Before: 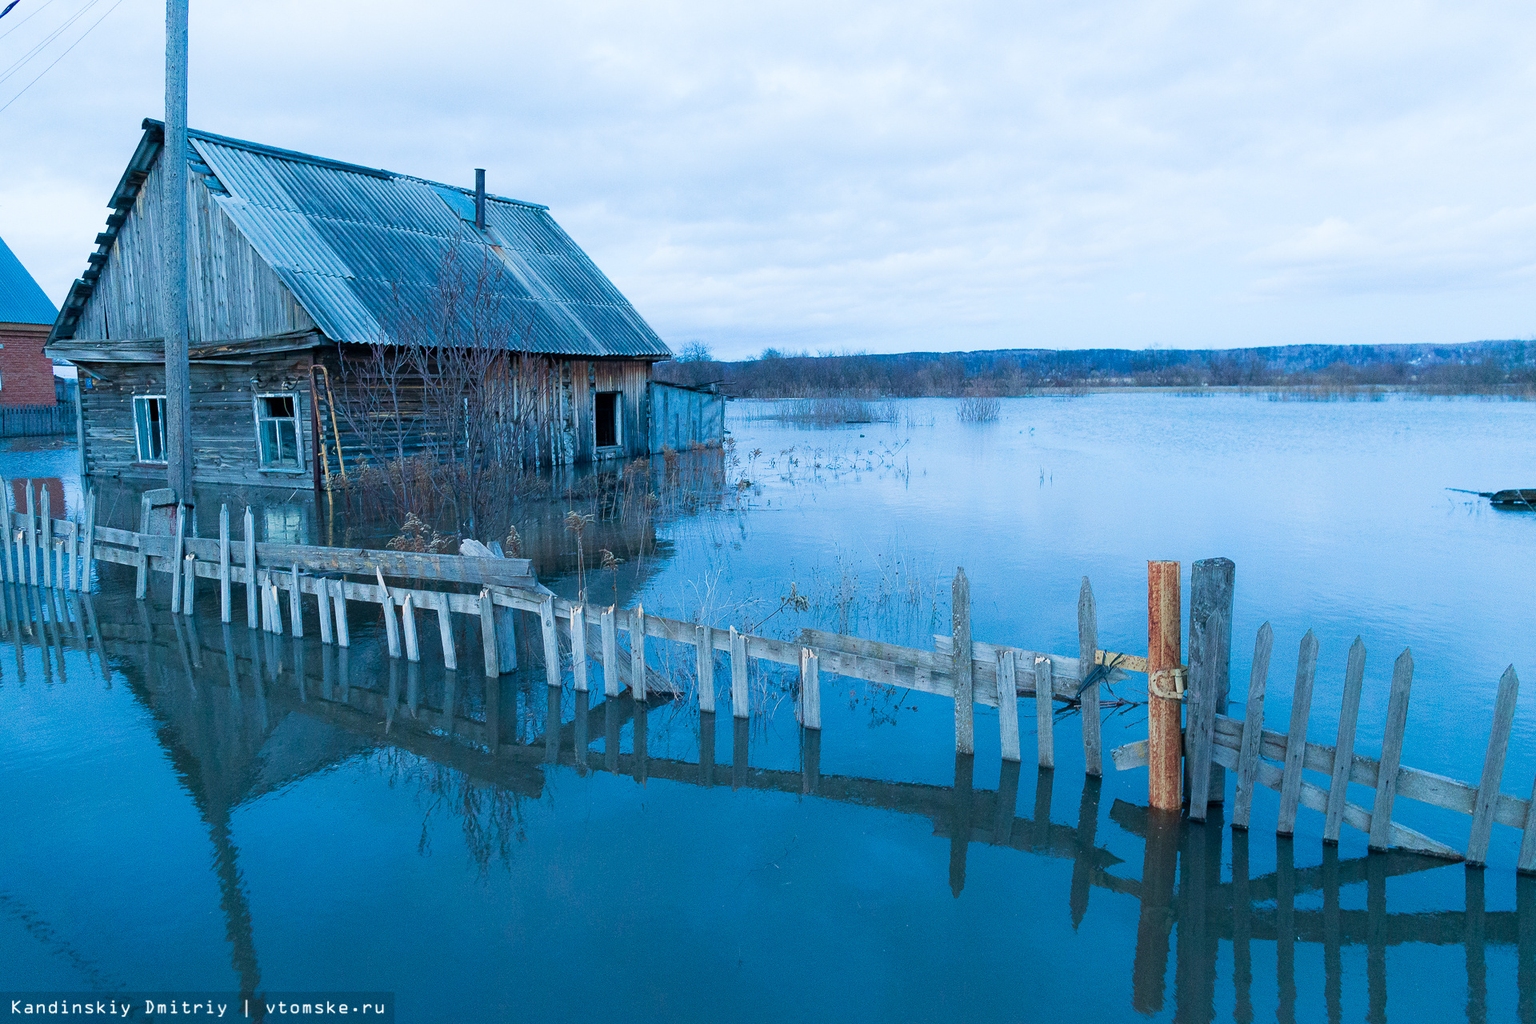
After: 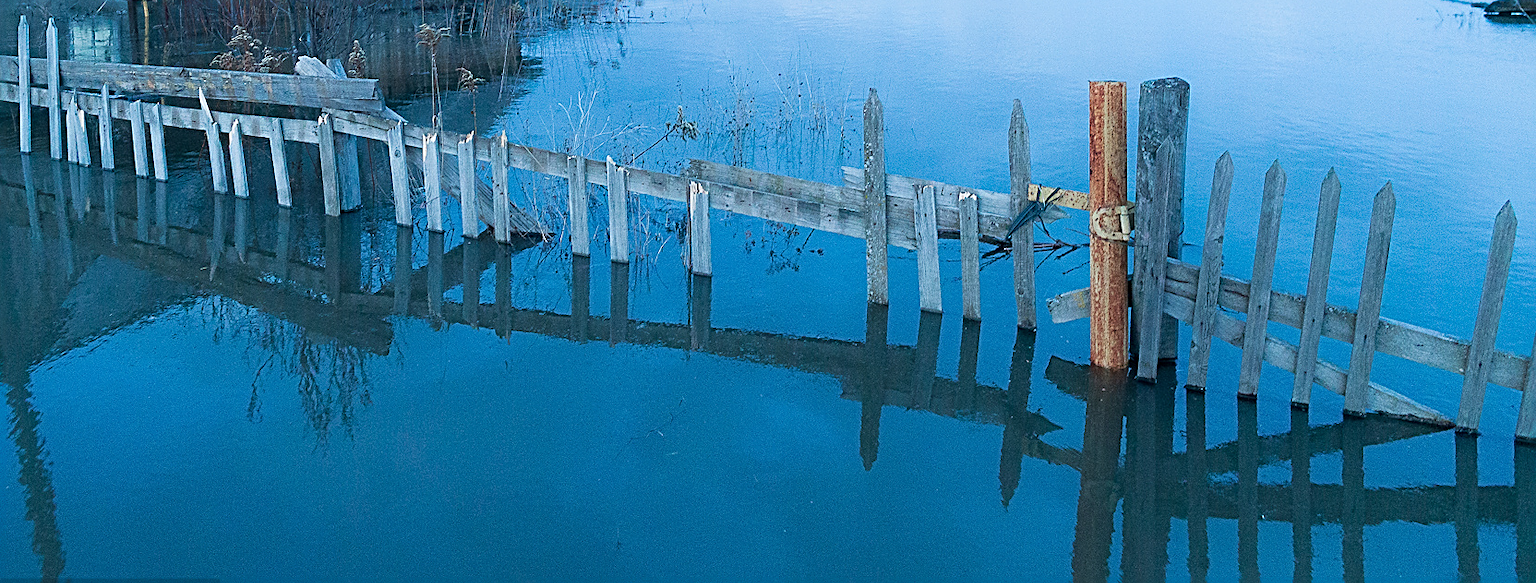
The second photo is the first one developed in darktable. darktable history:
sharpen: radius 2.558, amount 0.641
crop and rotate: left 13.288%, top 47.894%, bottom 2.715%
